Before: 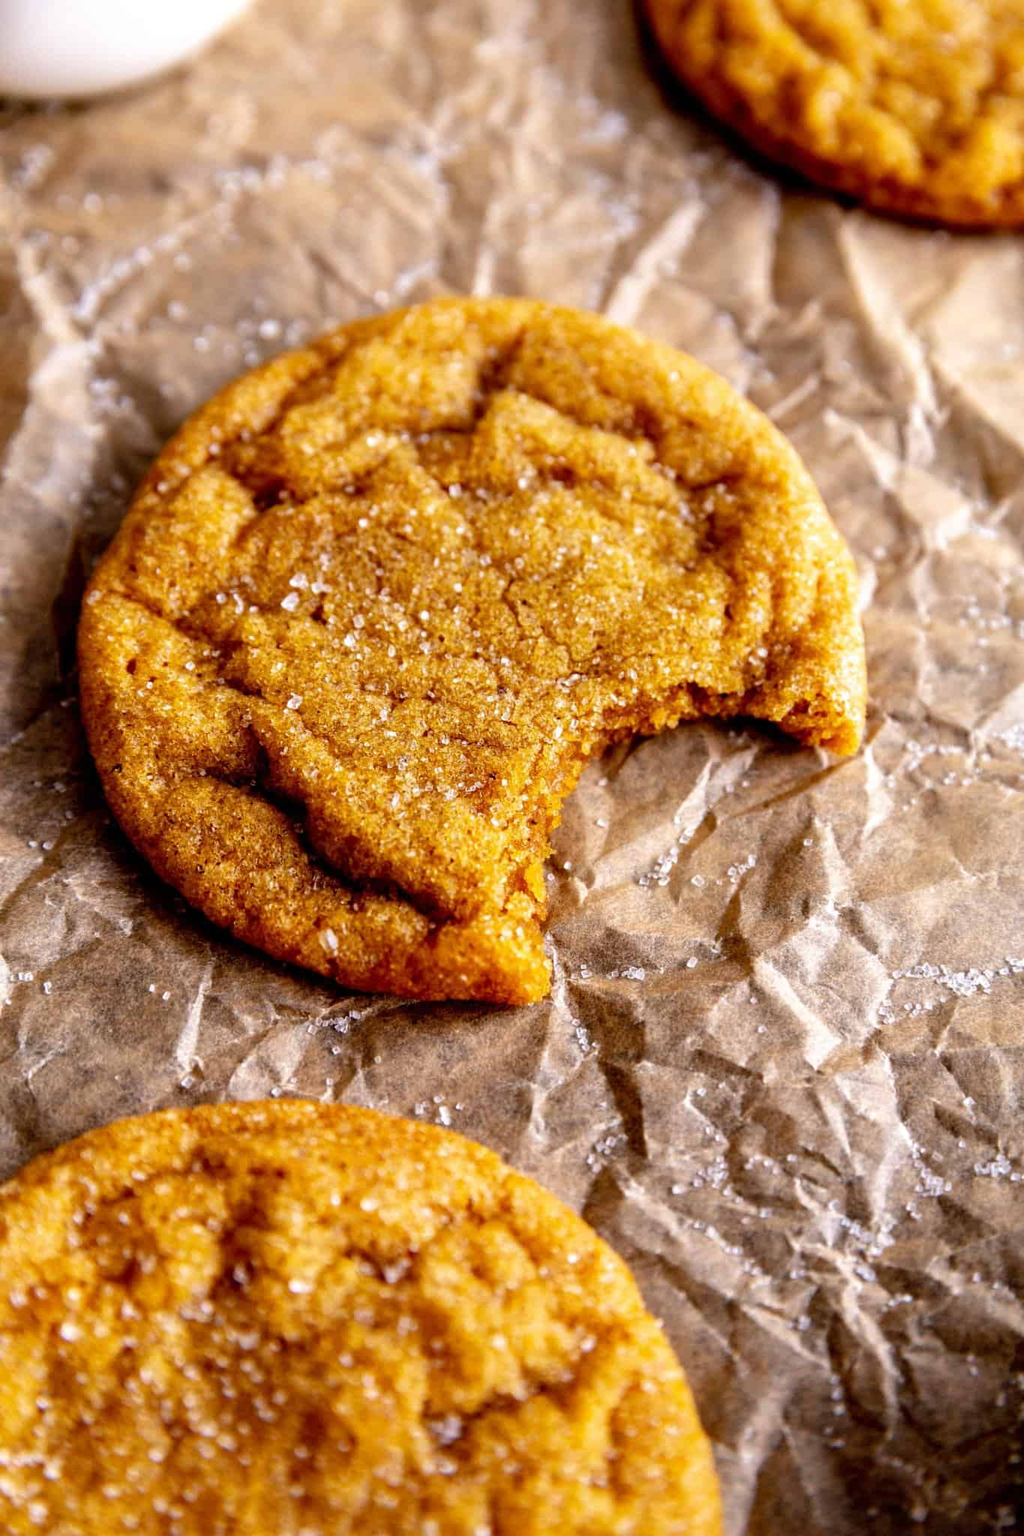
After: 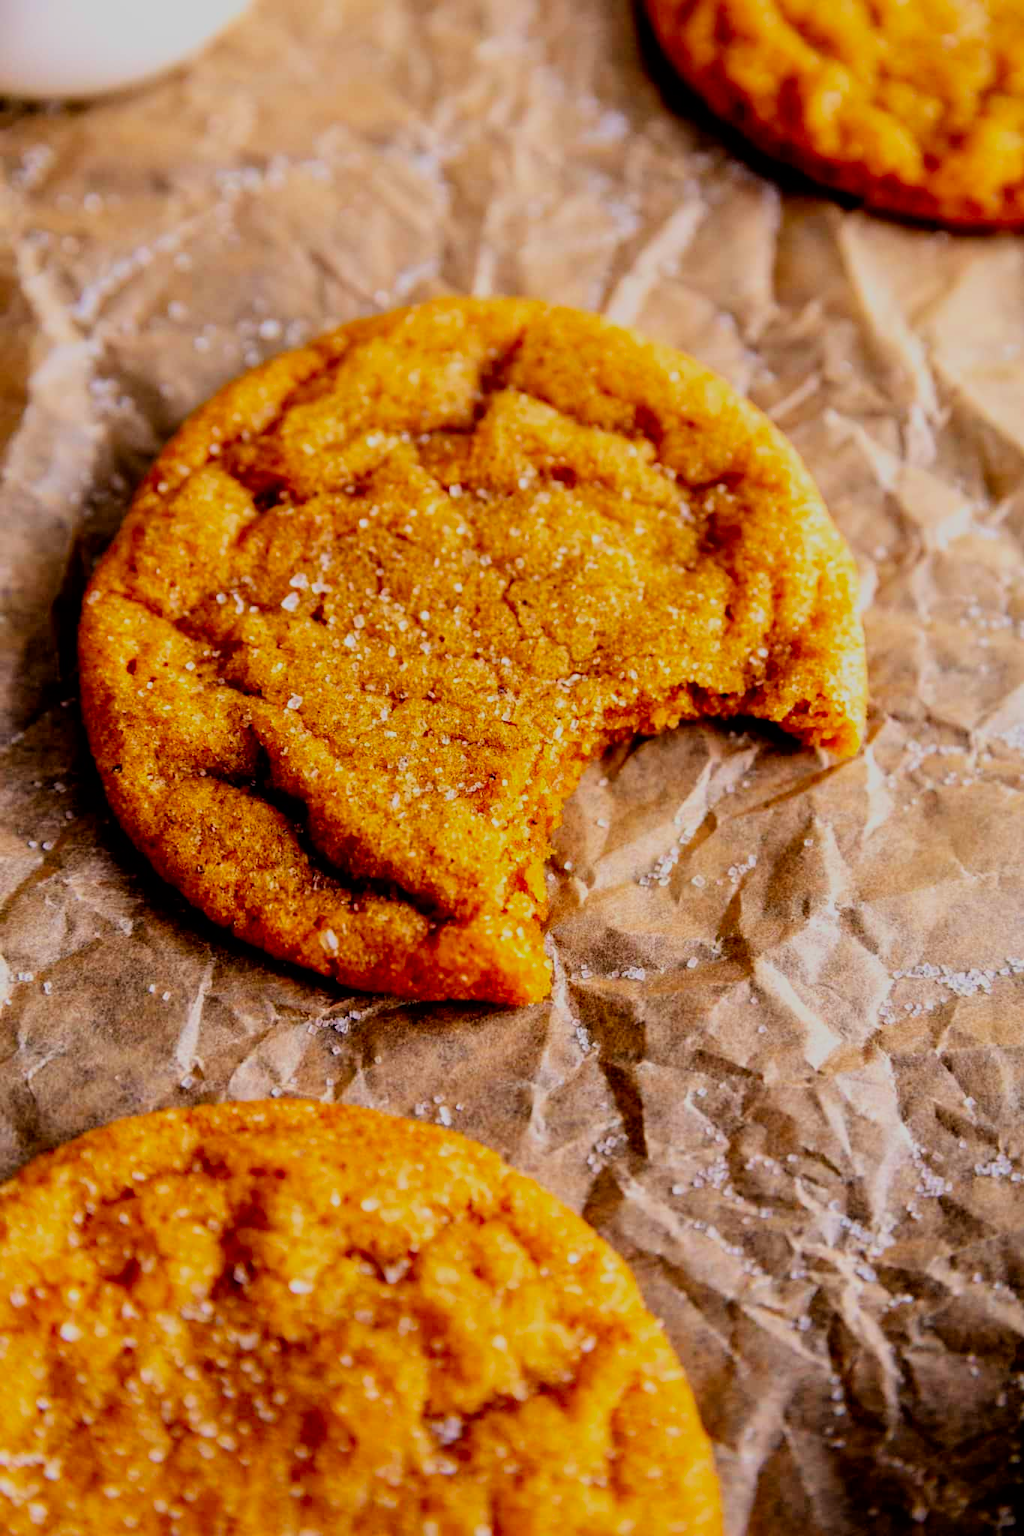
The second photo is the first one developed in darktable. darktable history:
contrast brightness saturation: brightness -0.02, saturation 0.35
filmic rgb: black relative exposure -7.15 EV, white relative exposure 5.36 EV, hardness 3.02, color science v6 (2022)
